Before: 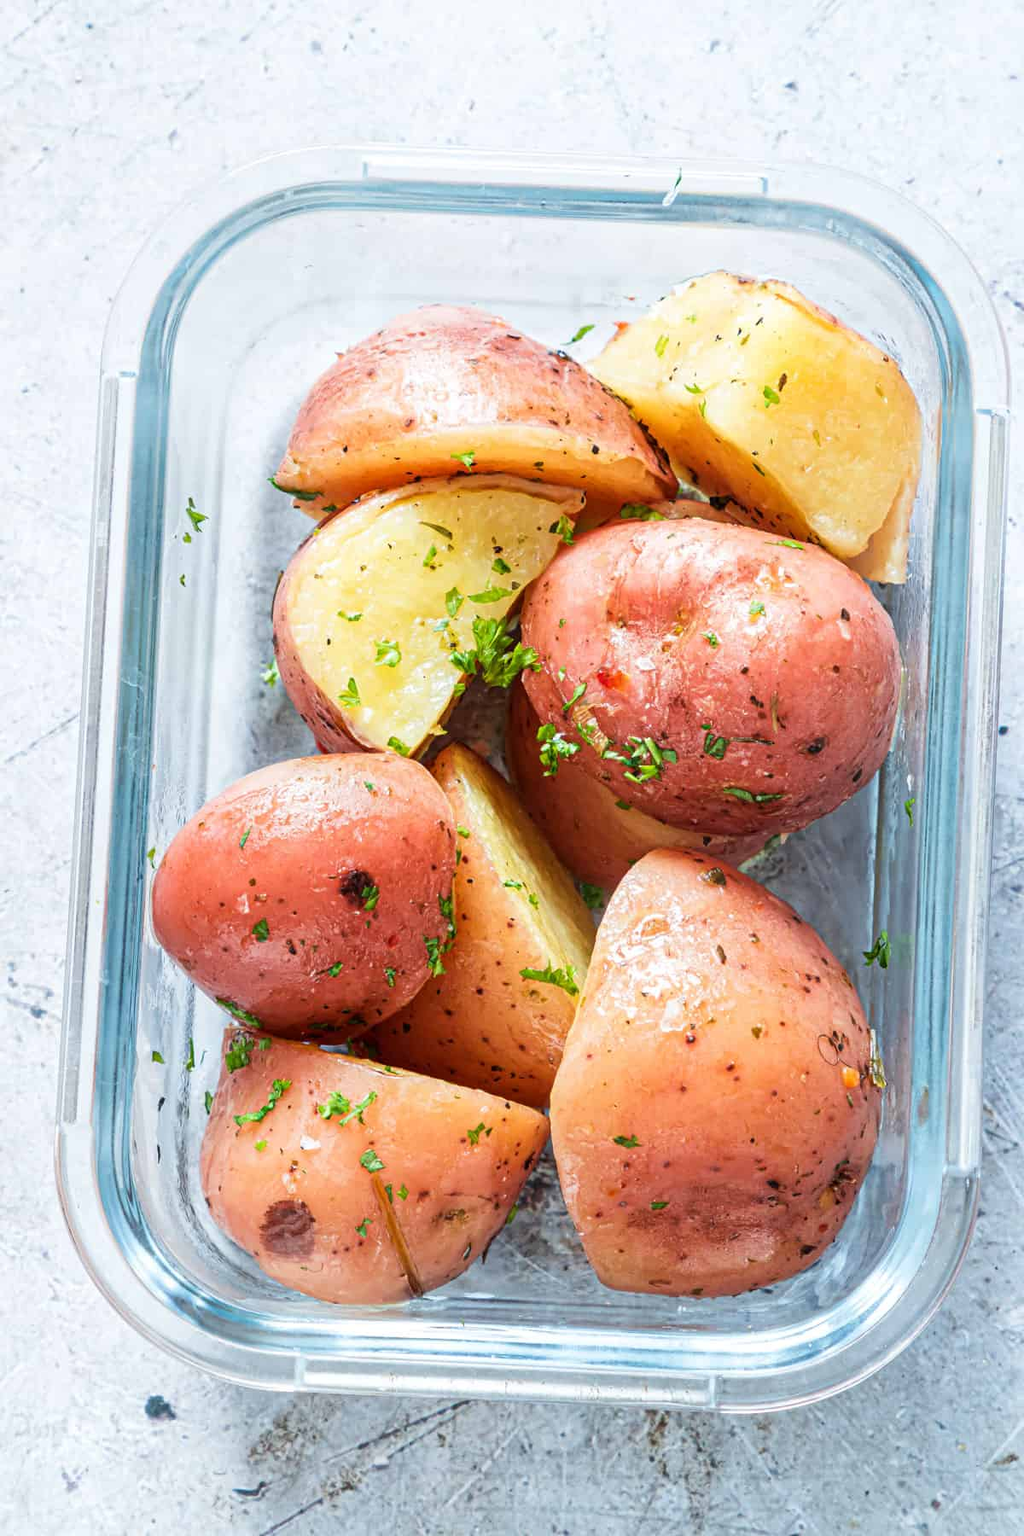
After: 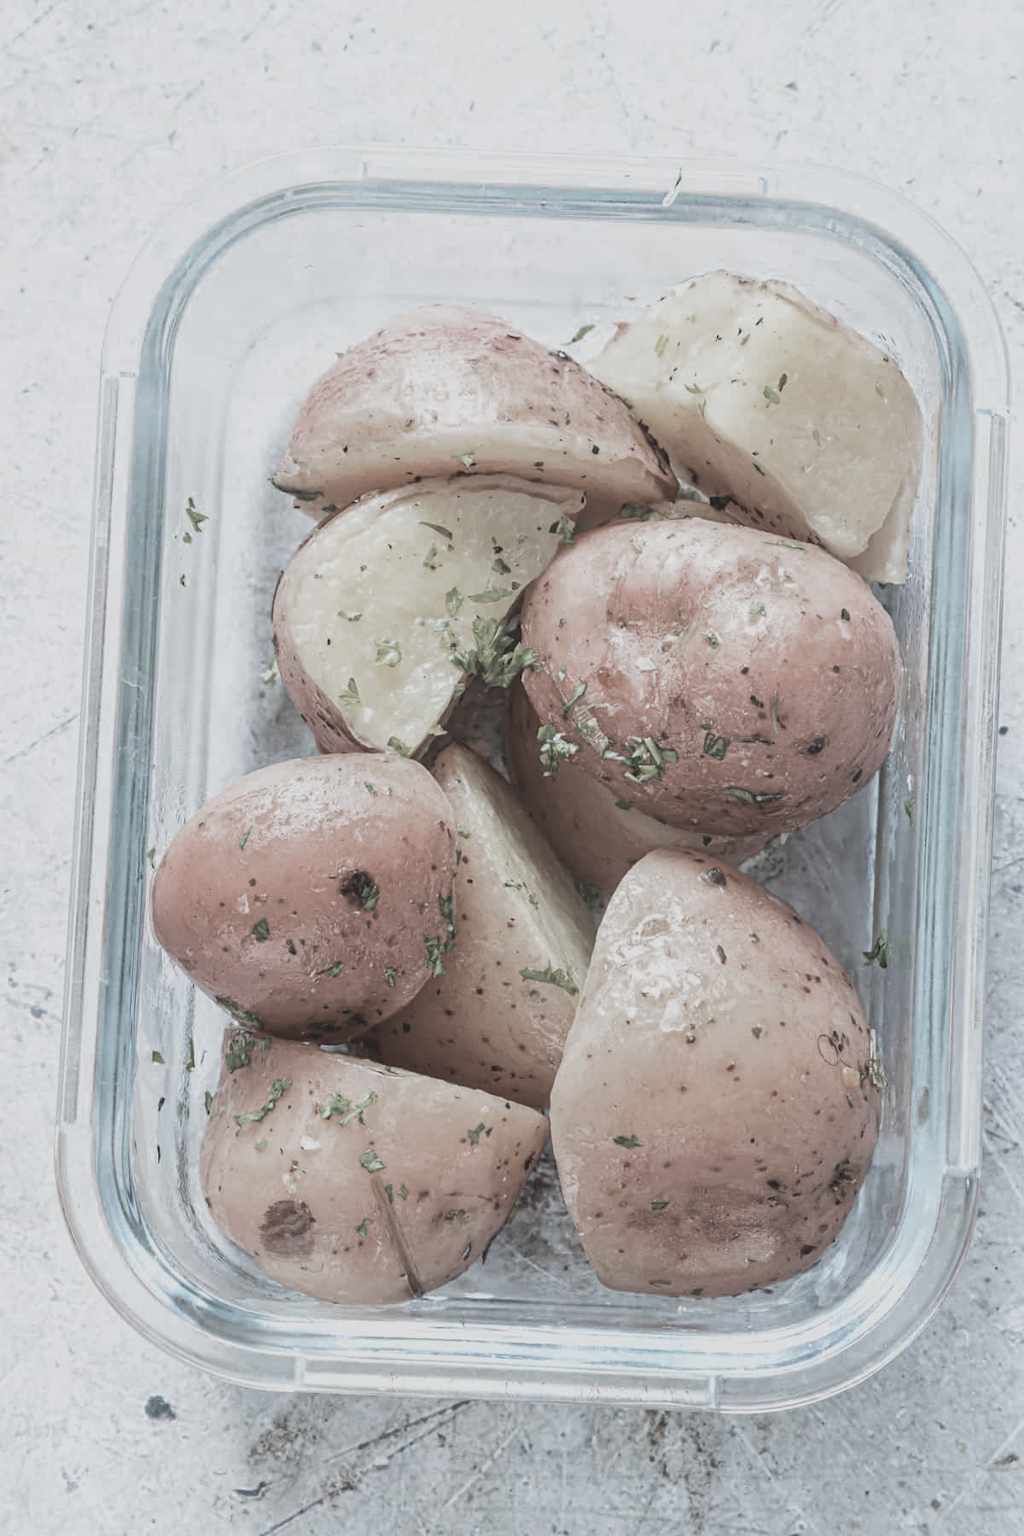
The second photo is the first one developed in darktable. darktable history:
color zones: curves: ch0 [(0, 0.613) (0.01, 0.613) (0.245, 0.448) (0.498, 0.529) (0.642, 0.665) (0.879, 0.777) (0.99, 0.613)]; ch1 [(0, 0.272) (0.219, 0.127) (0.724, 0.346)]
contrast brightness saturation: contrast -0.246, saturation -0.435
